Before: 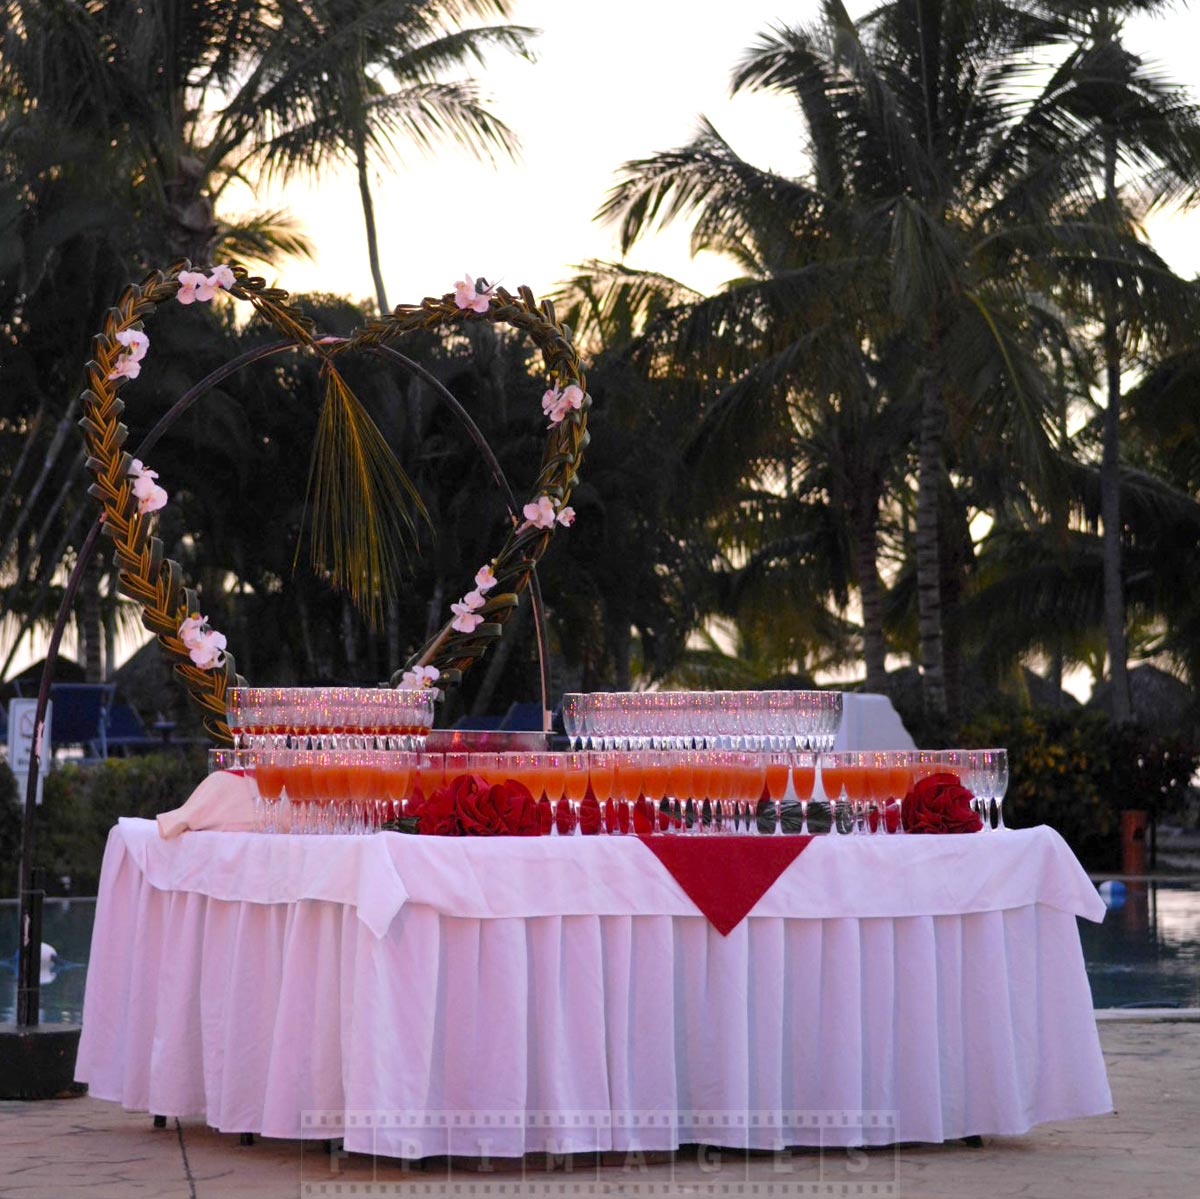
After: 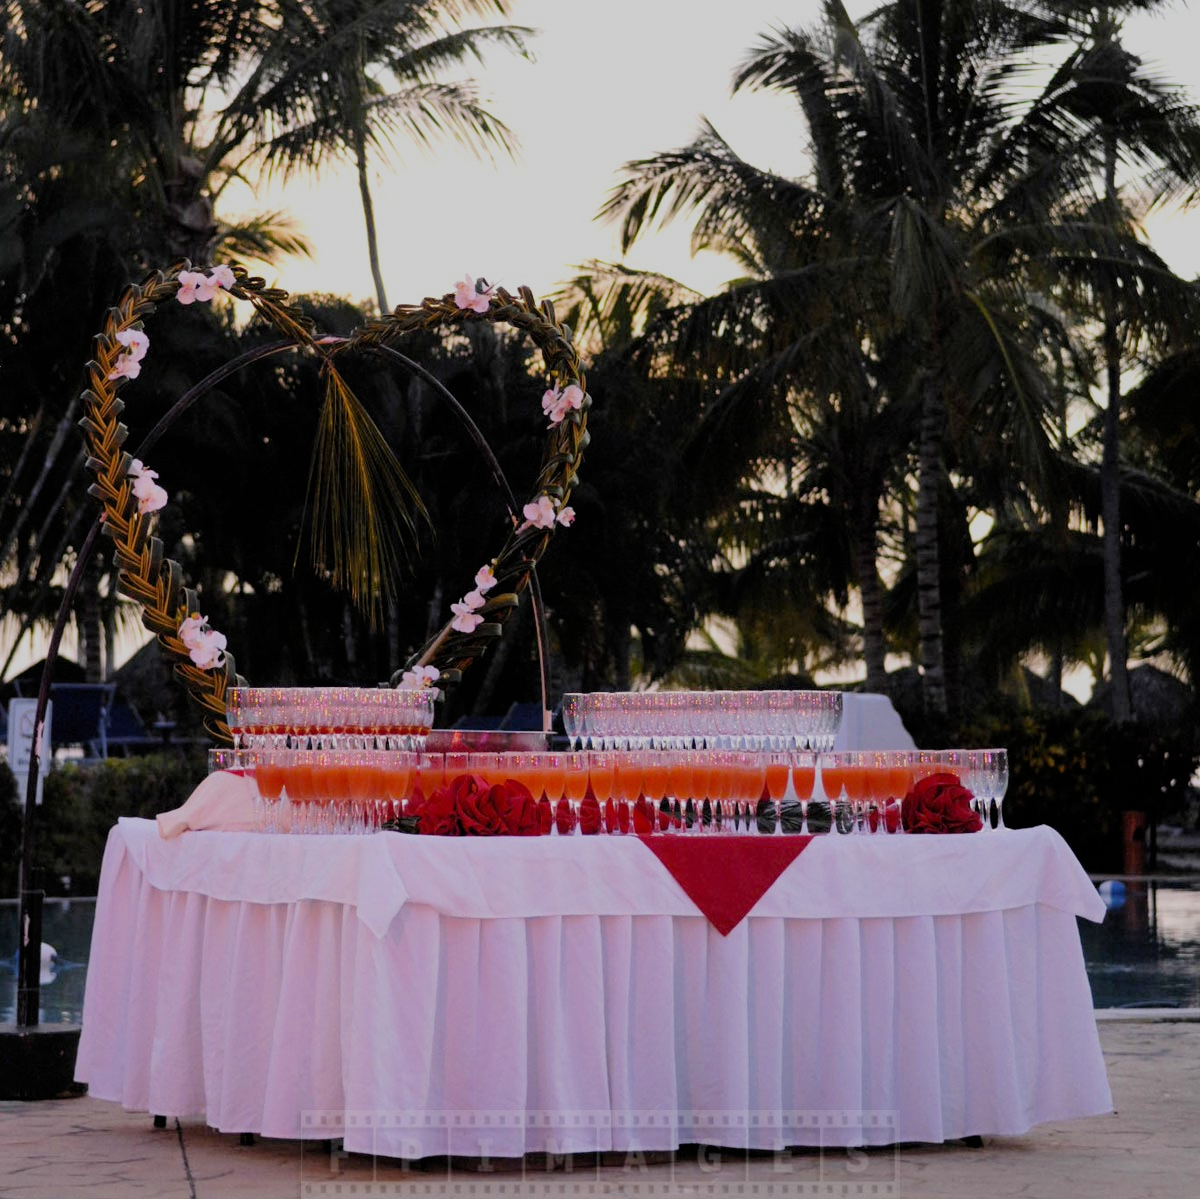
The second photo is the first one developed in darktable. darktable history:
filmic rgb: black relative exposure -6.98 EV, white relative exposure 5.61 EV, hardness 2.85
